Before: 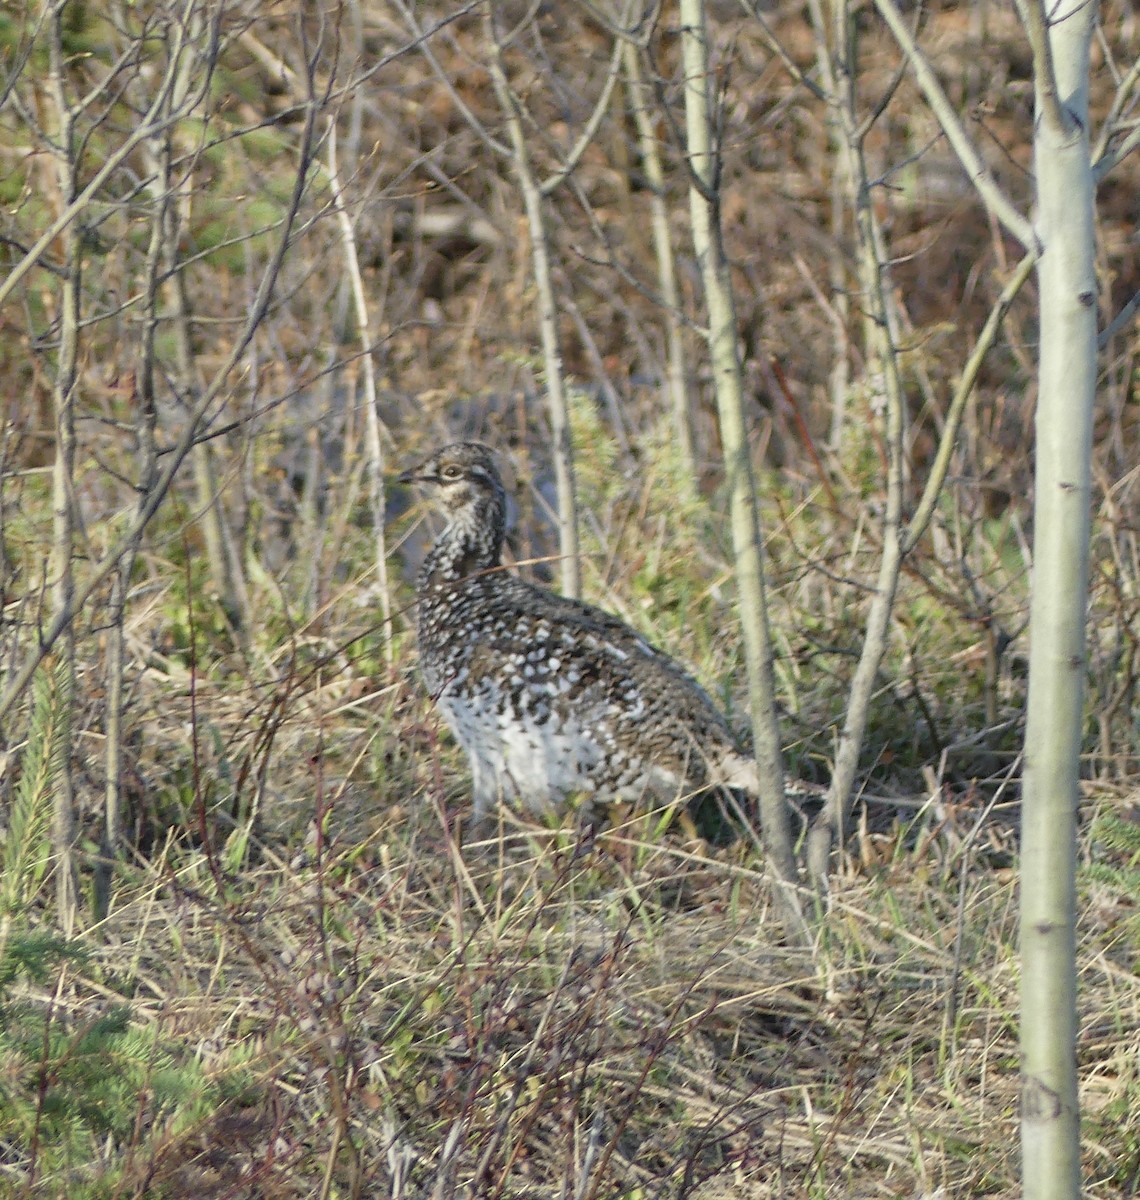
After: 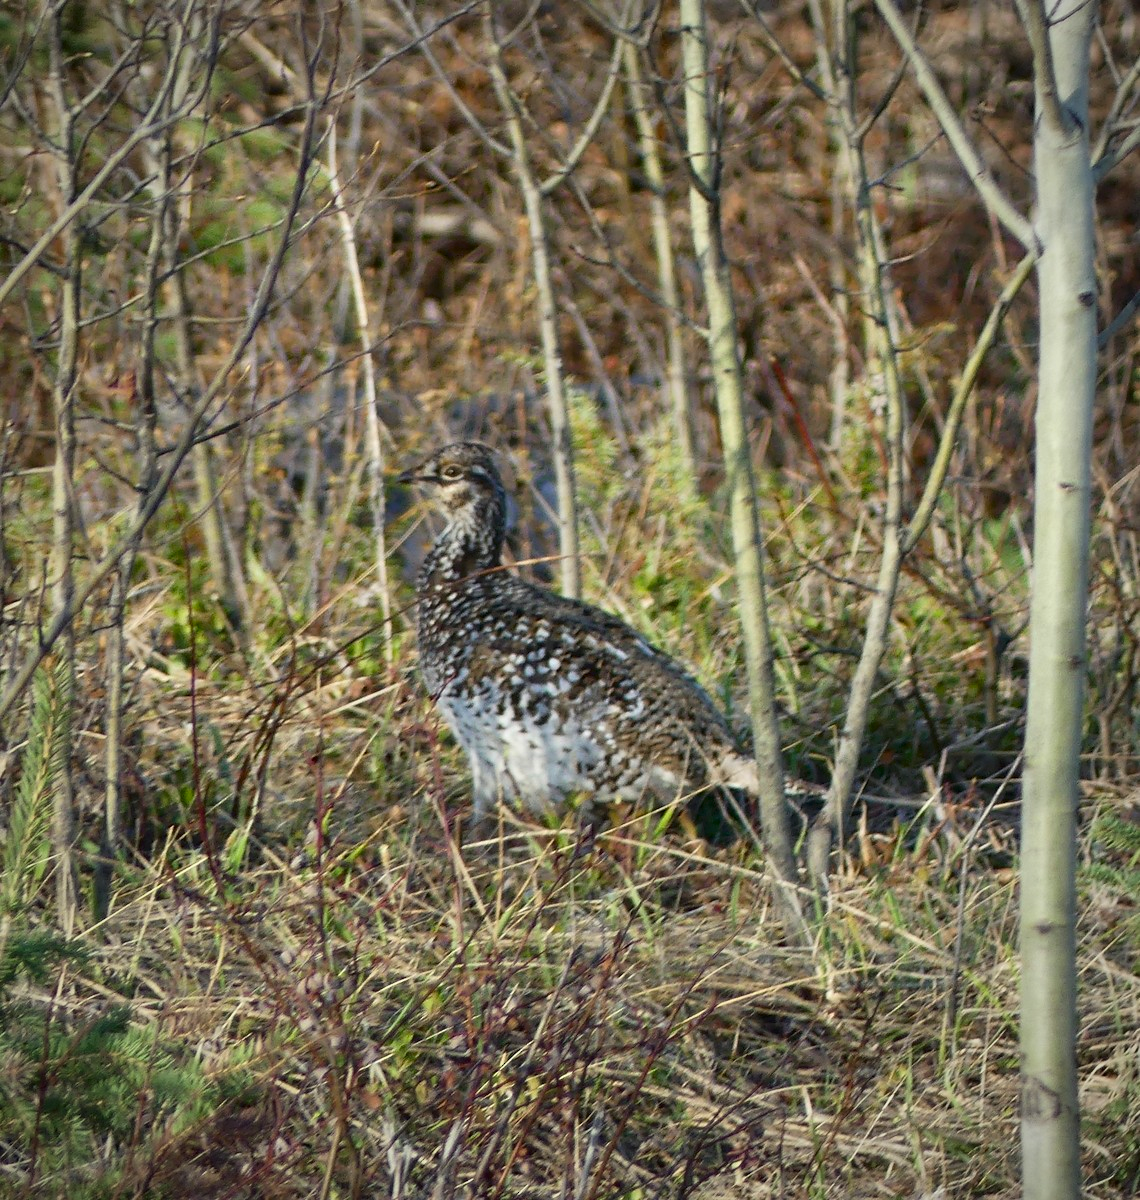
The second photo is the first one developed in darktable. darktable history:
vignetting: brightness -0.406, saturation -0.301, automatic ratio true
contrast brightness saturation: contrast 0.123, brightness -0.118, saturation 0.202
